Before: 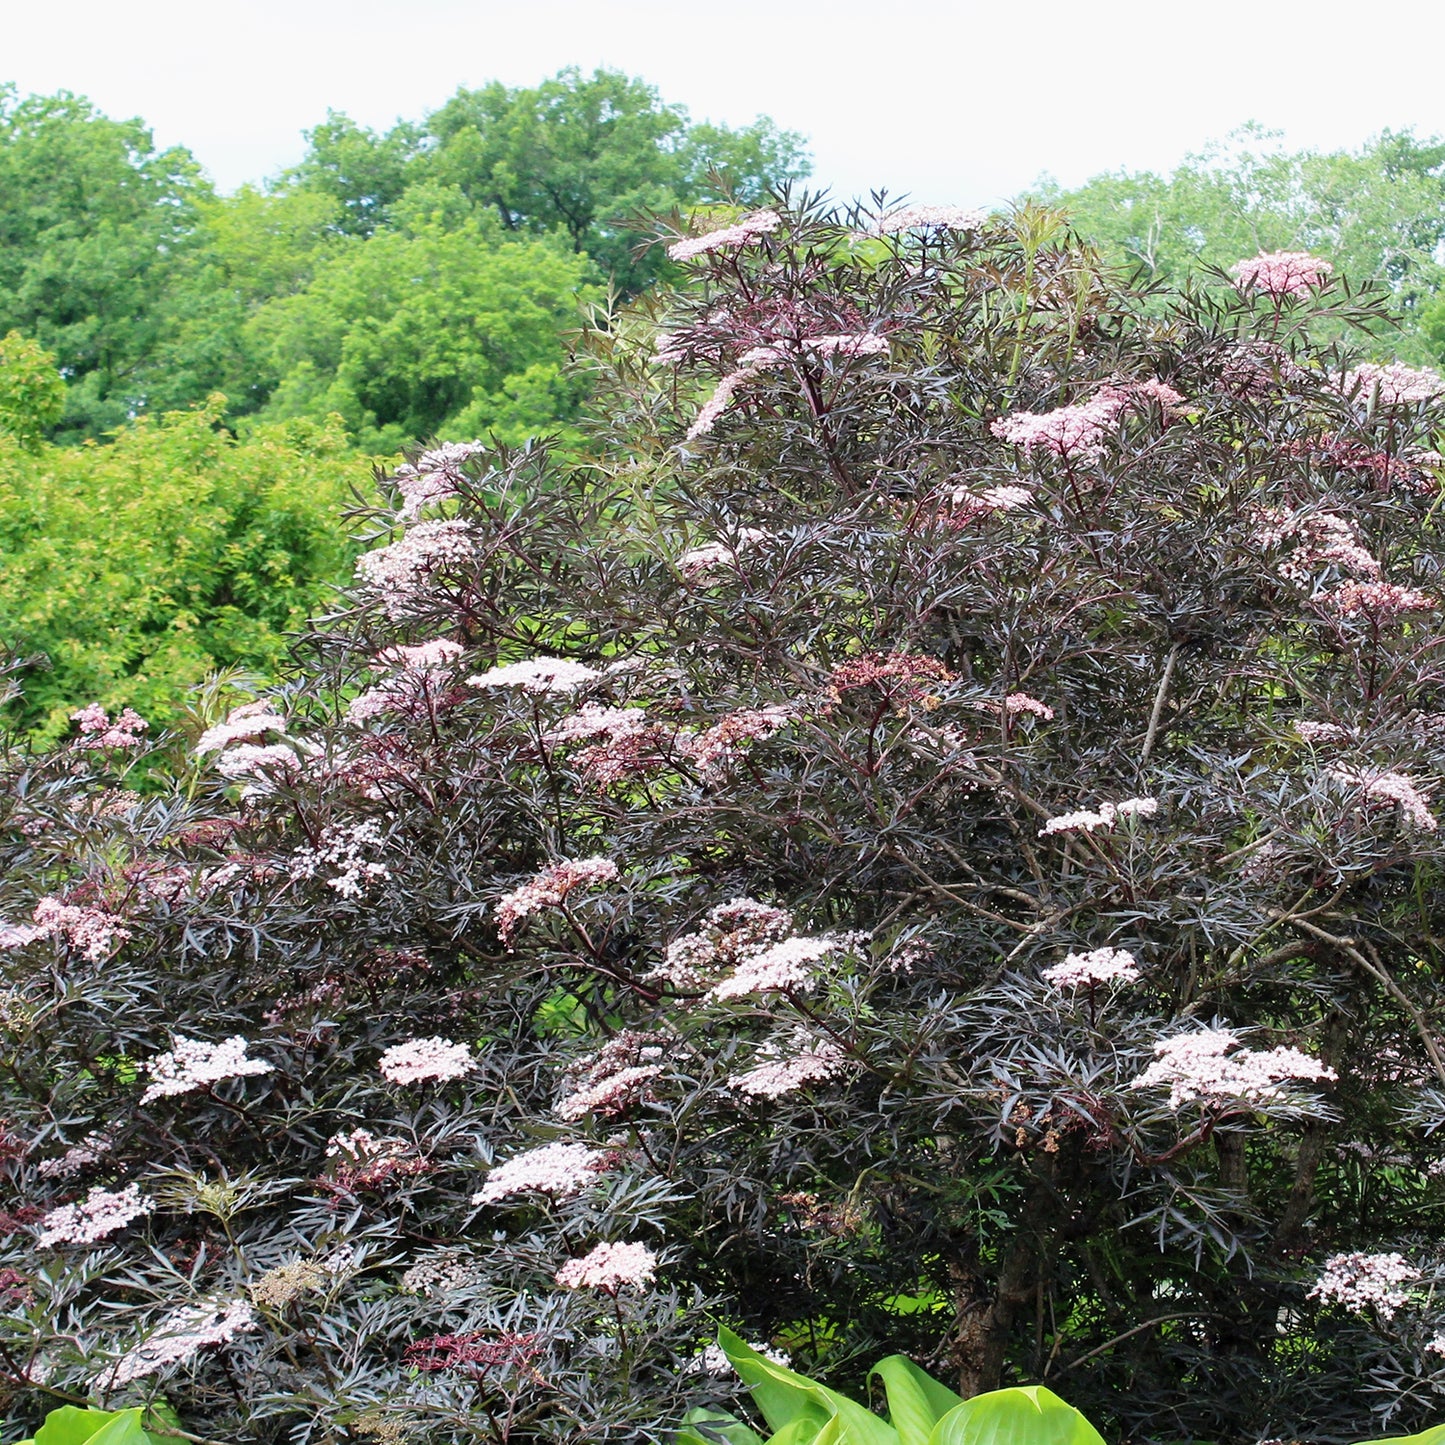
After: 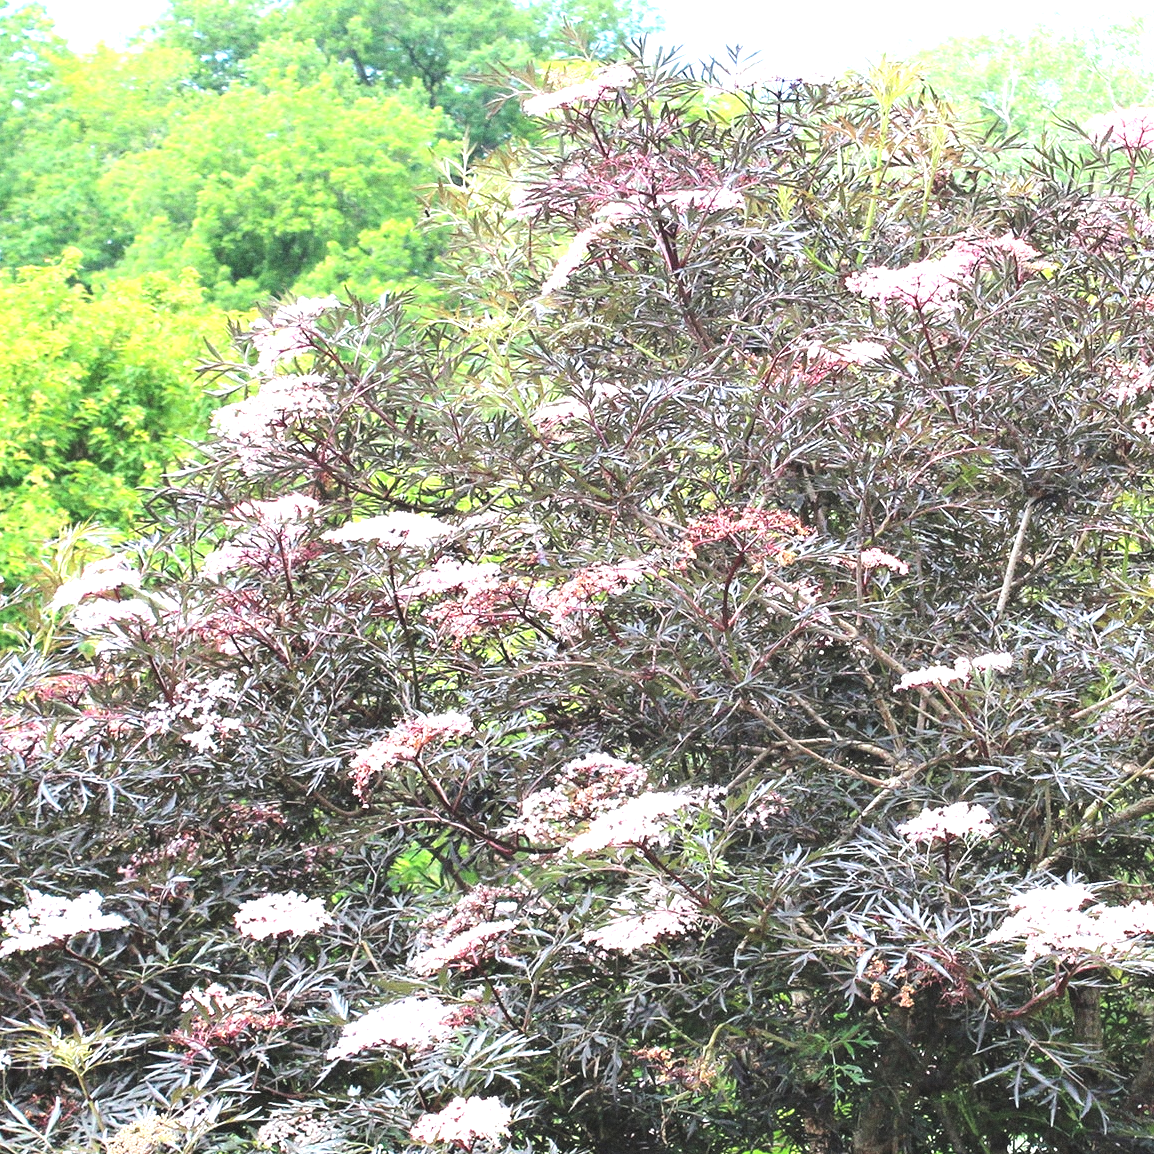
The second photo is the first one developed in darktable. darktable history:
grain: coarseness 0.09 ISO
contrast brightness saturation: brightness 0.15
exposure: black level correction -0.005, exposure 0.054 EV, compensate highlight preservation false
crop and rotate: left 10.071%, top 10.071%, right 10.02%, bottom 10.02%
levels: levels [0, 0.394, 0.787]
